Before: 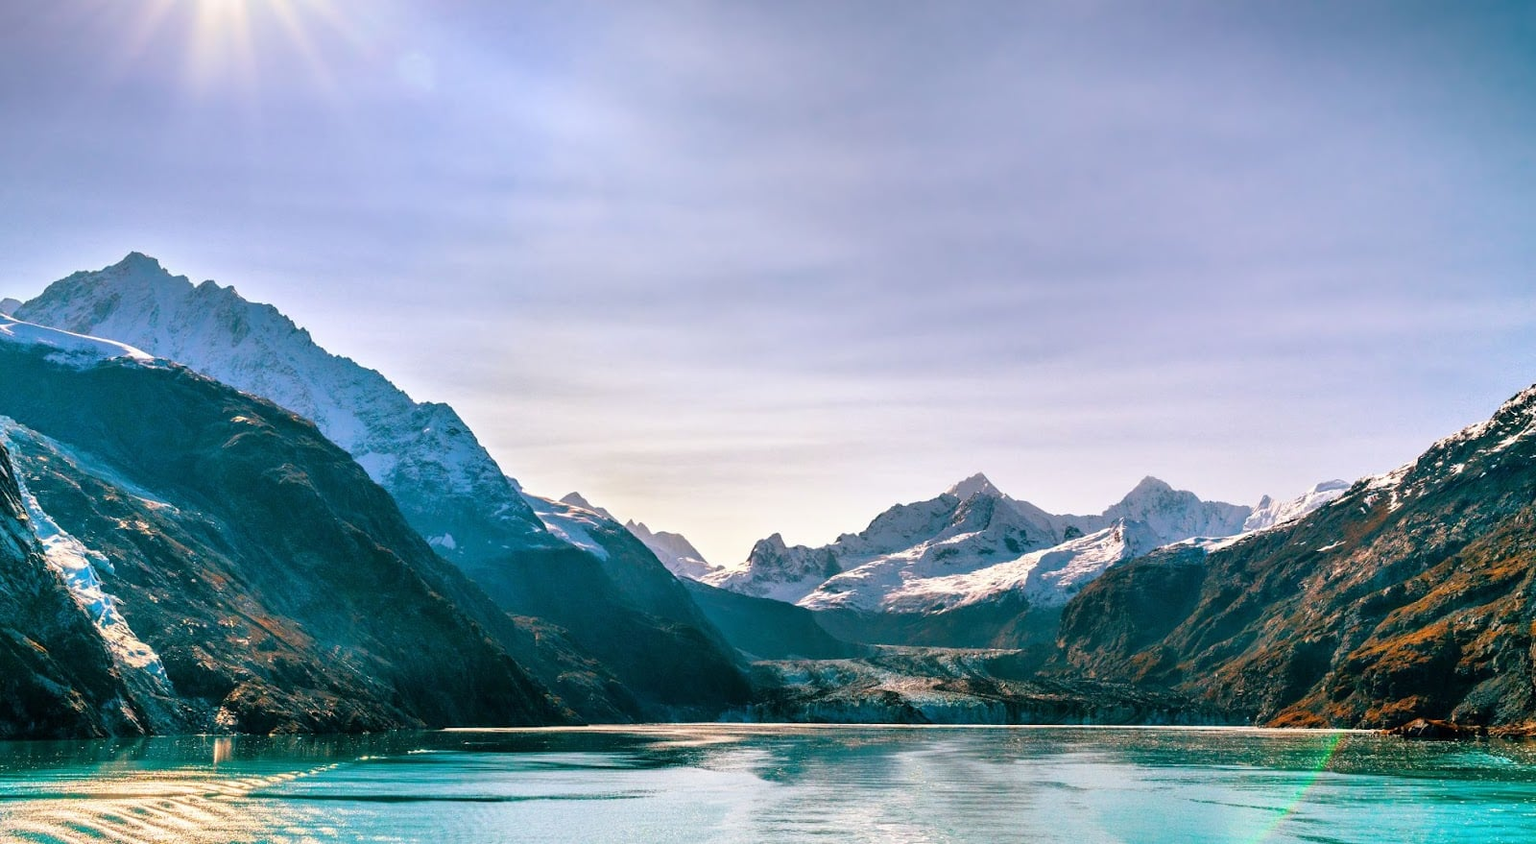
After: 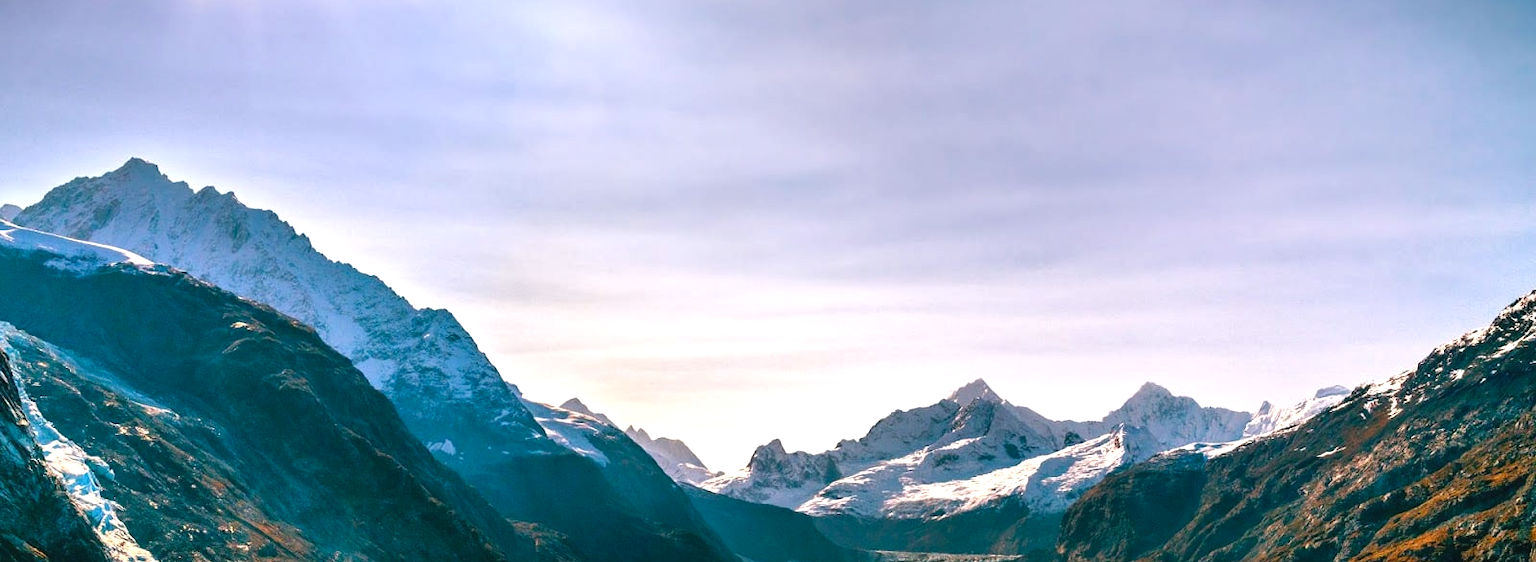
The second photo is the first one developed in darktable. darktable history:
color balance rgb: shadows lift › chroma 1%, shadows lift › hue 28.8°, power › hue 60°, highlights gain › chroma 1%, highlights gain › hue 60°, global offset › luminance 0.25%, perceptual saturation grading › highlights -20%, perceptual saturation grading › shadows 20%, perceptual brilliance grading › highlights 10%, perceptual brilliance grading › shadows -5%, global vibrance 19.67%
crop: top 11.166%, bottom 22.168%
